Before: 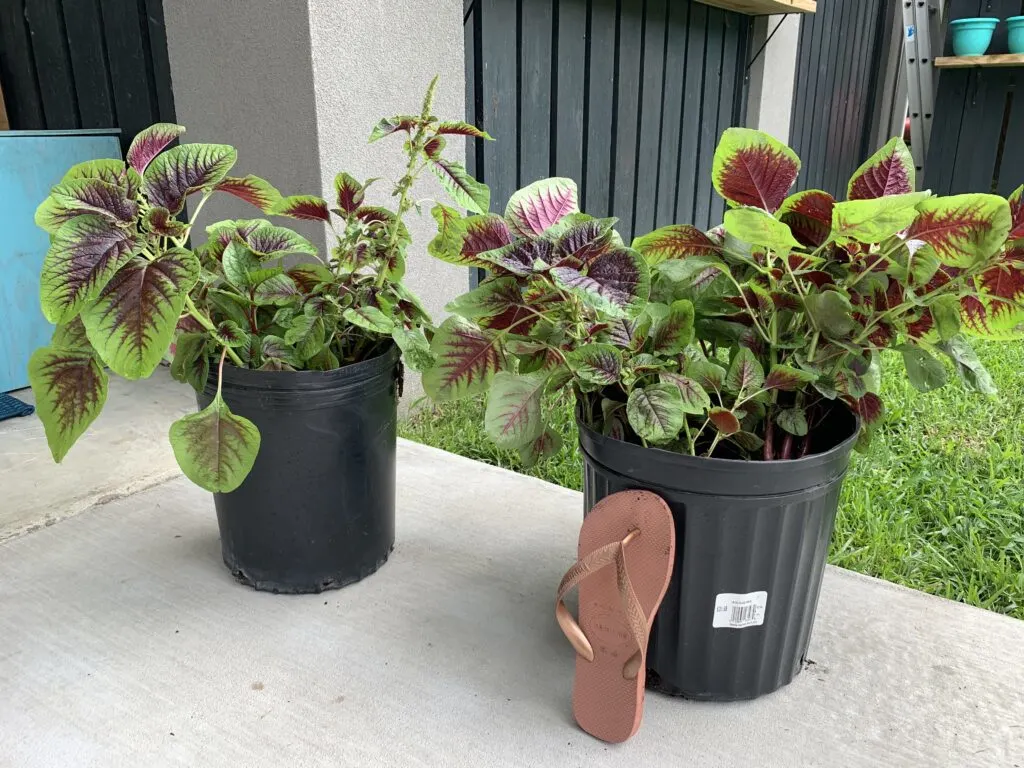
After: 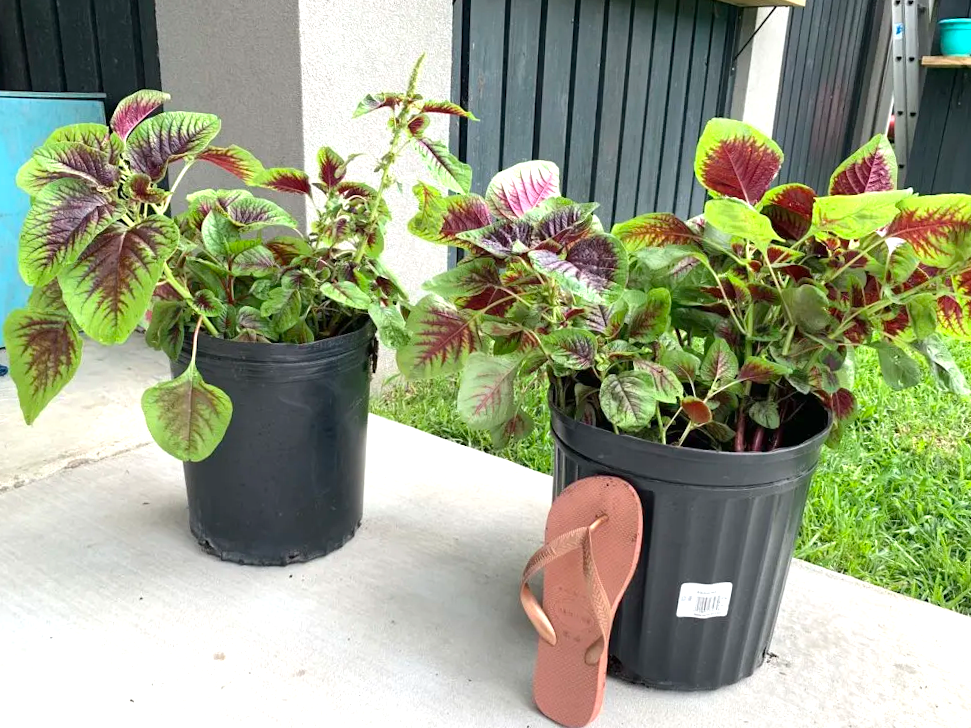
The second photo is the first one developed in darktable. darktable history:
exposure: exposure 0.6 EV, compensate highlight preservation false
crop and rotate: angle -2.38°
